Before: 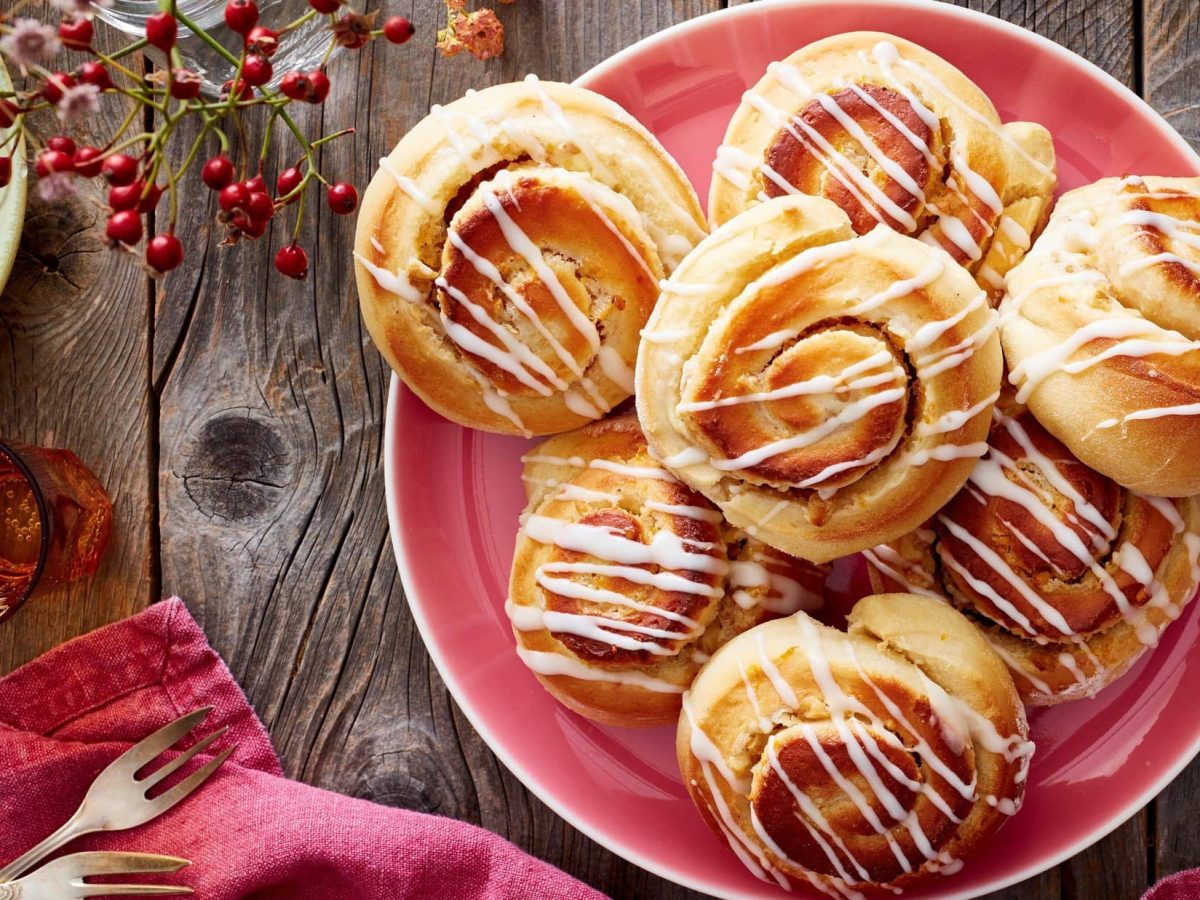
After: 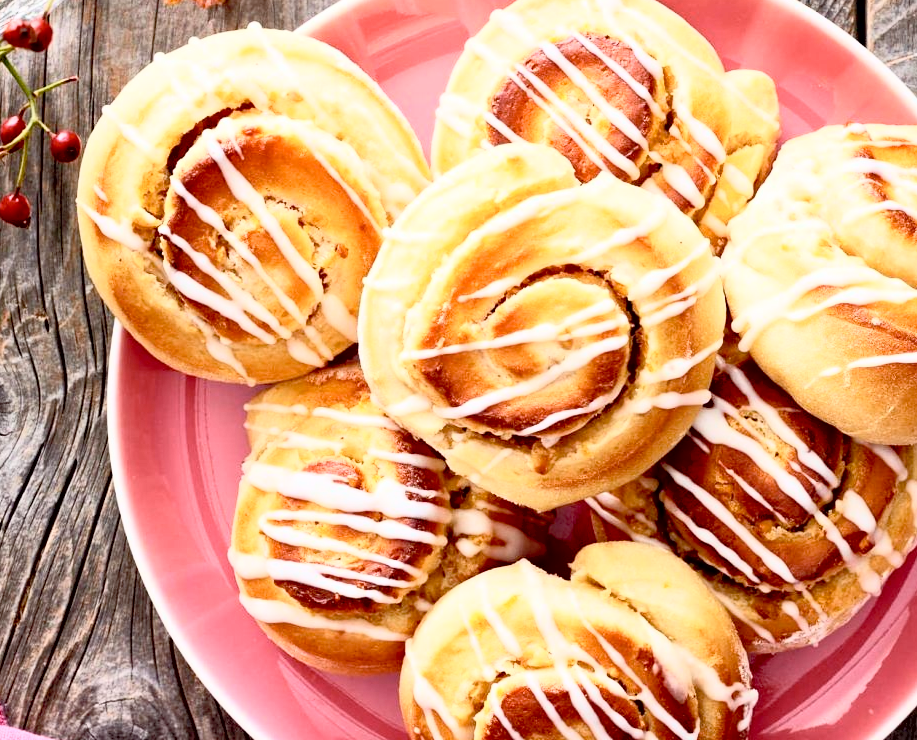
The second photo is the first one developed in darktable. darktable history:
crop: left 23.095%, top 5.827%, bottom 11.854%
exposure: black level correction 0.016, exposure -0.009 EV, compensate highlight preservation false
contrast brightness saturation: contrast 0.39, brightness 0.53
shadows and highlights: radius 331.84, shadows 53.55, highlights -100, compress 94.63%, highlights color adjustment 73.23%, soften with gaussian
